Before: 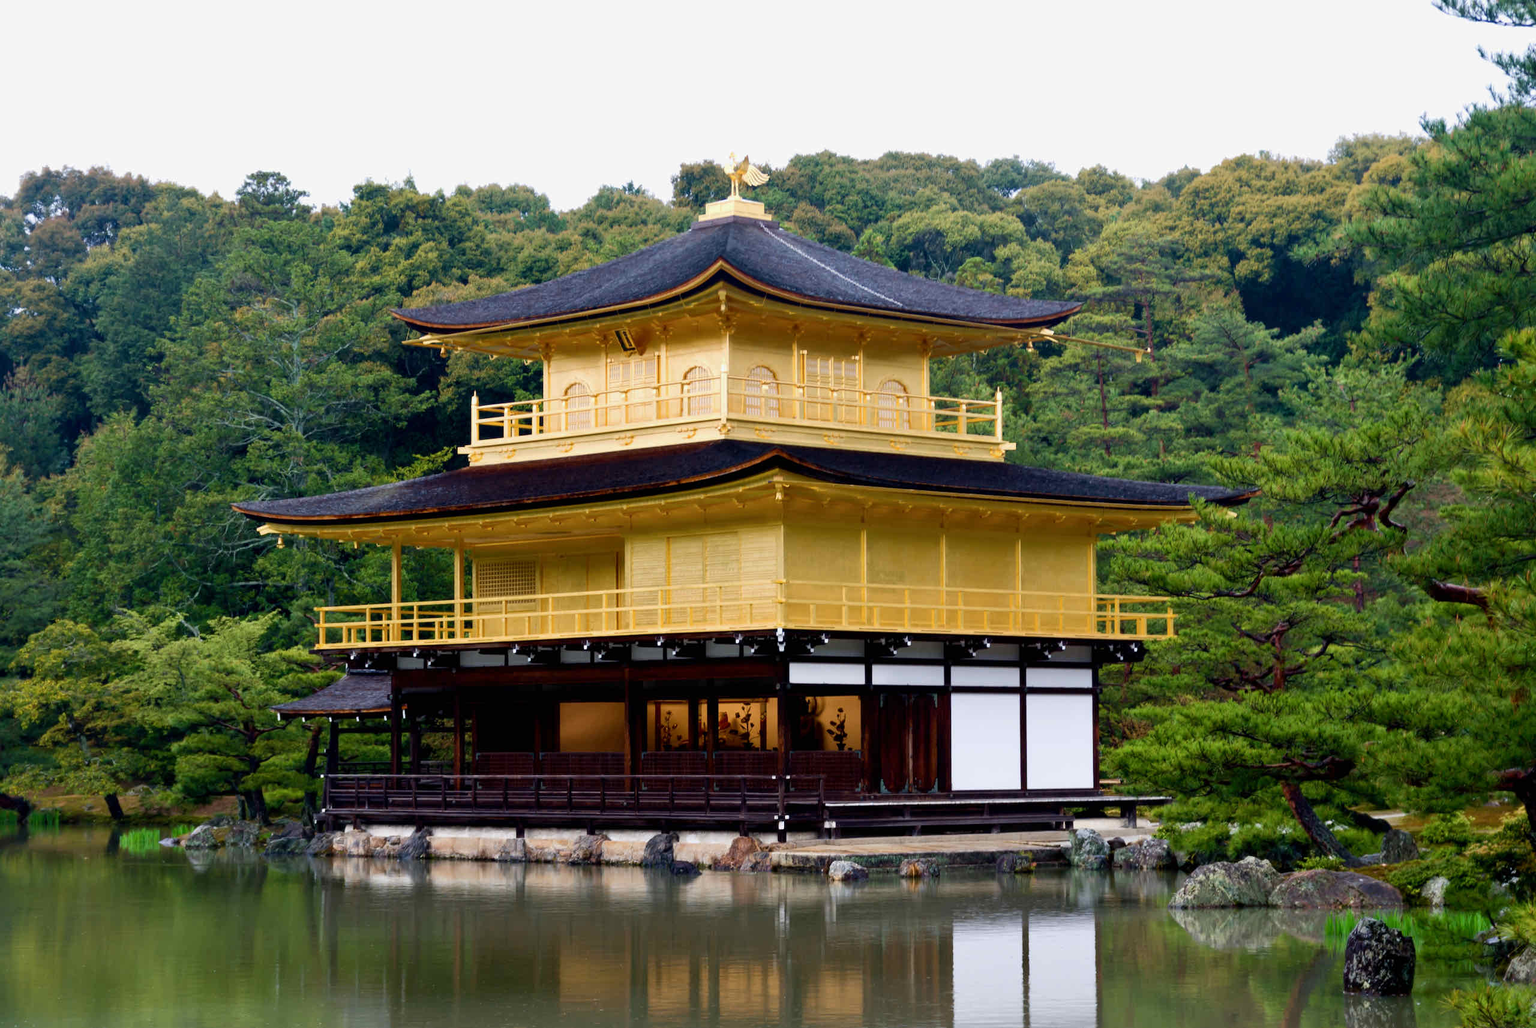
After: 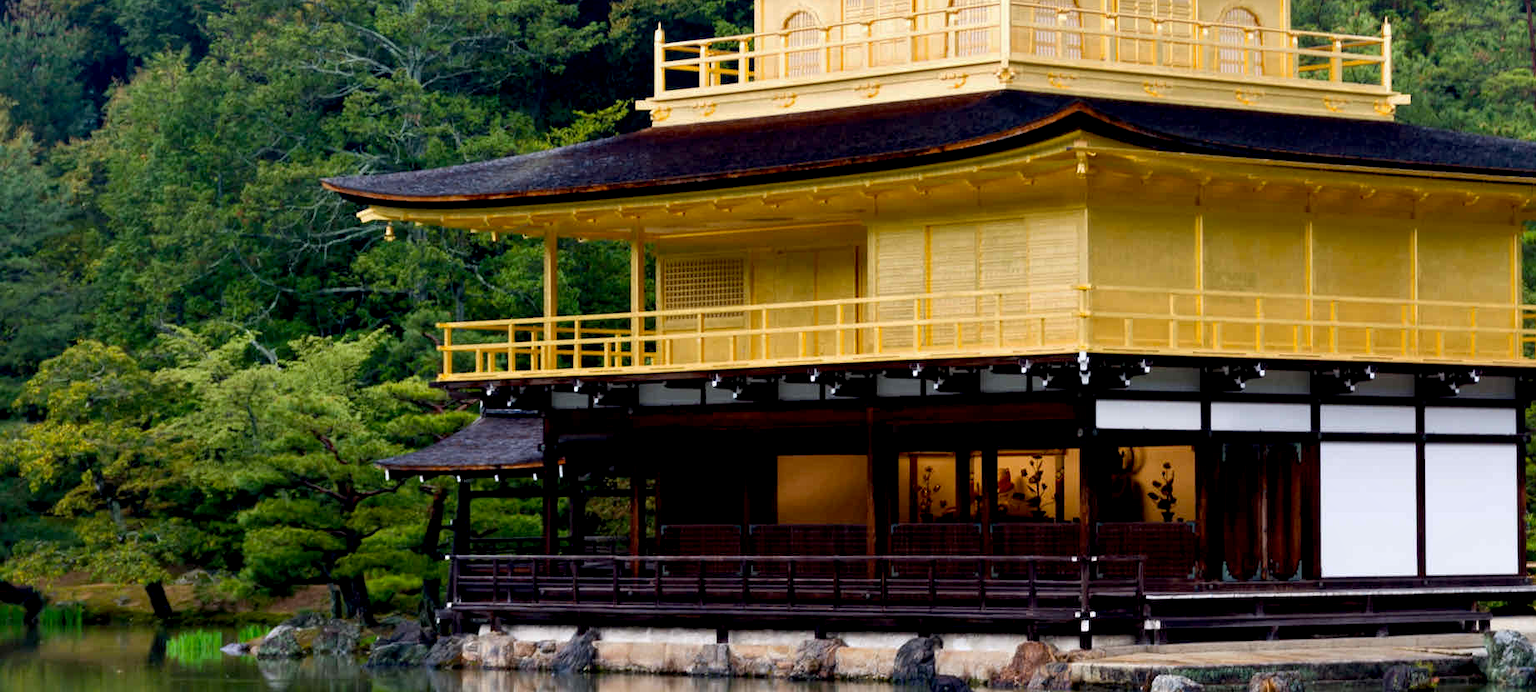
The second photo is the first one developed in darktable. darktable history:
crop: top 36.498%, right 27.964%, bottom 14.995%
exposure: compensate highlight preservation false
local contrast: highlights 100%, shadows 100%, detail 120%, midtone range 0.2
